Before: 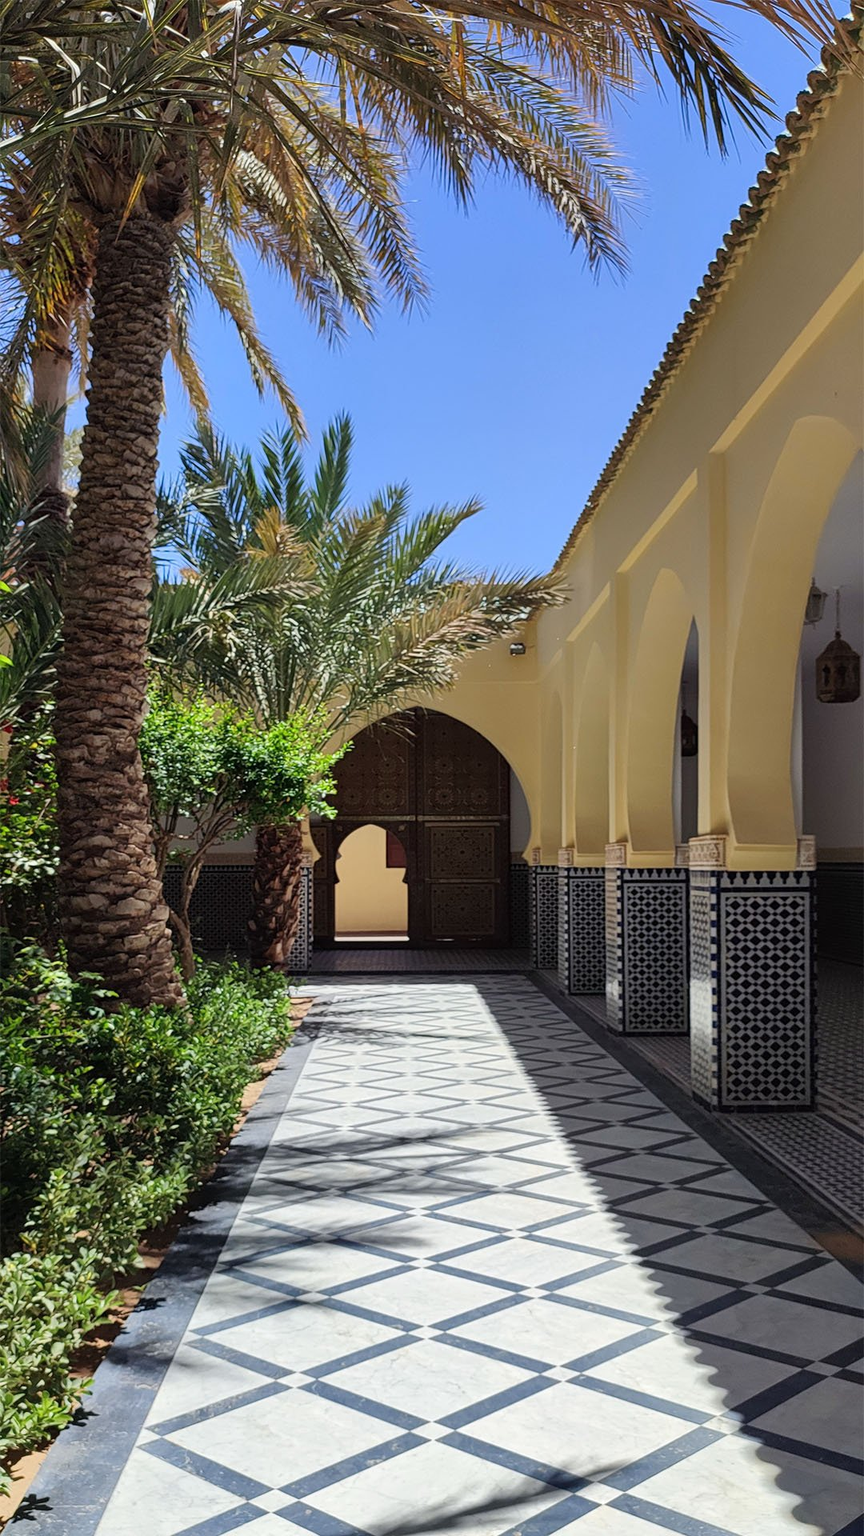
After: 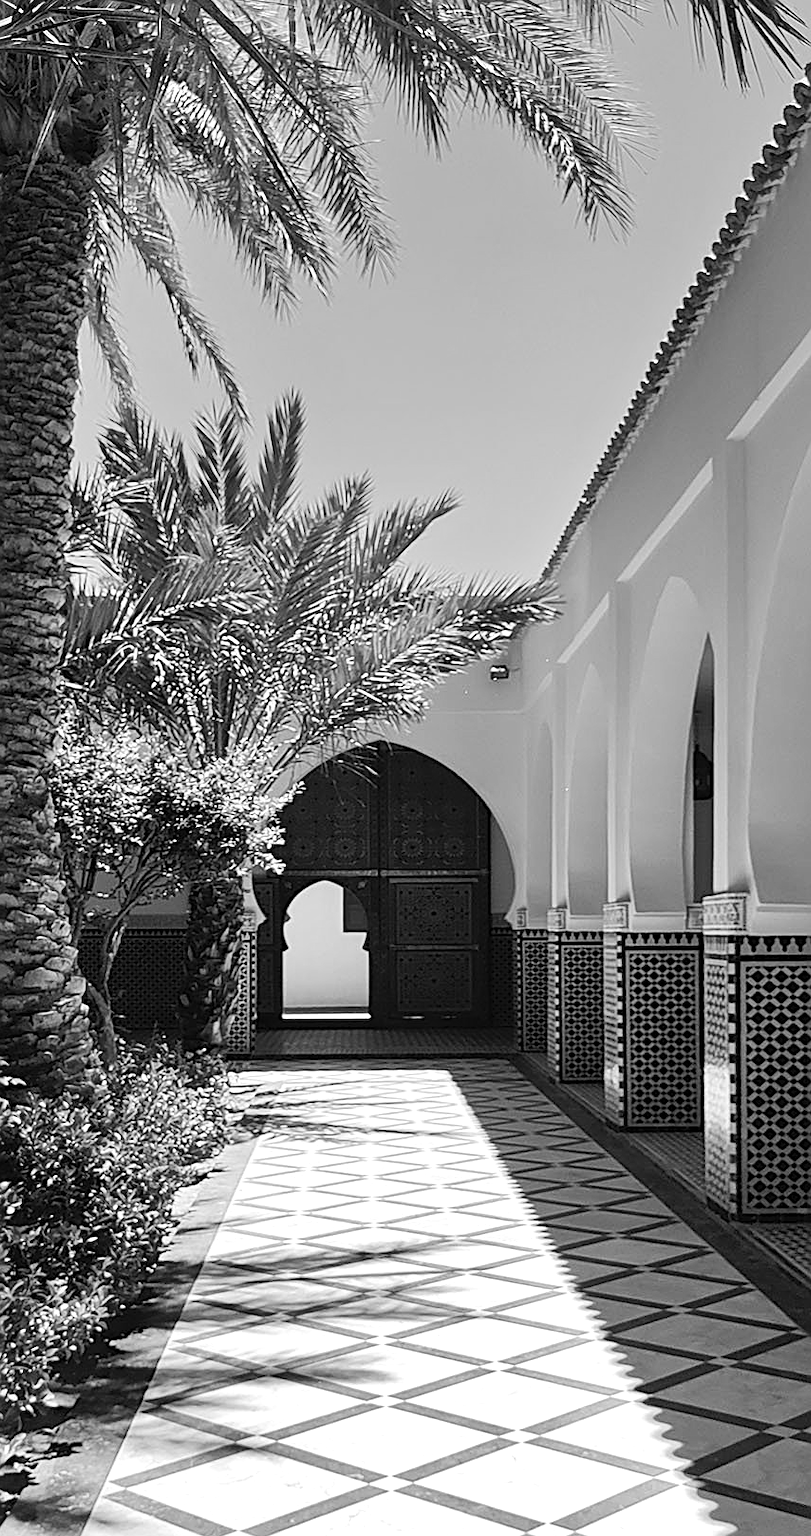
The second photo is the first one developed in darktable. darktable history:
crop: left 11.225%, top 5.381%, right 9.565%, bottom 10.314%
color zones: curves: ch1 [(0.077, 0.436) (0.25, 0.5) (0.75, 0.5)]
sharpen: on, module defaults
contrast brightness saturation: brightness 0.15
tone equalizer: -8 EV -0.75 EV, -7 EV -0.7 EV, -6 EV -0.6 EV, -5 EV -0.4 EV, -3 EV 0.4 EV, -2 EV 0.6 EV, -1 EV 0.7 EV, +0 EV 0.75 EV, edges refinement/feathering 500, mask exposure compensation -1.57 EV, preserve details no
monochrome: a 73.58, b 64.21
